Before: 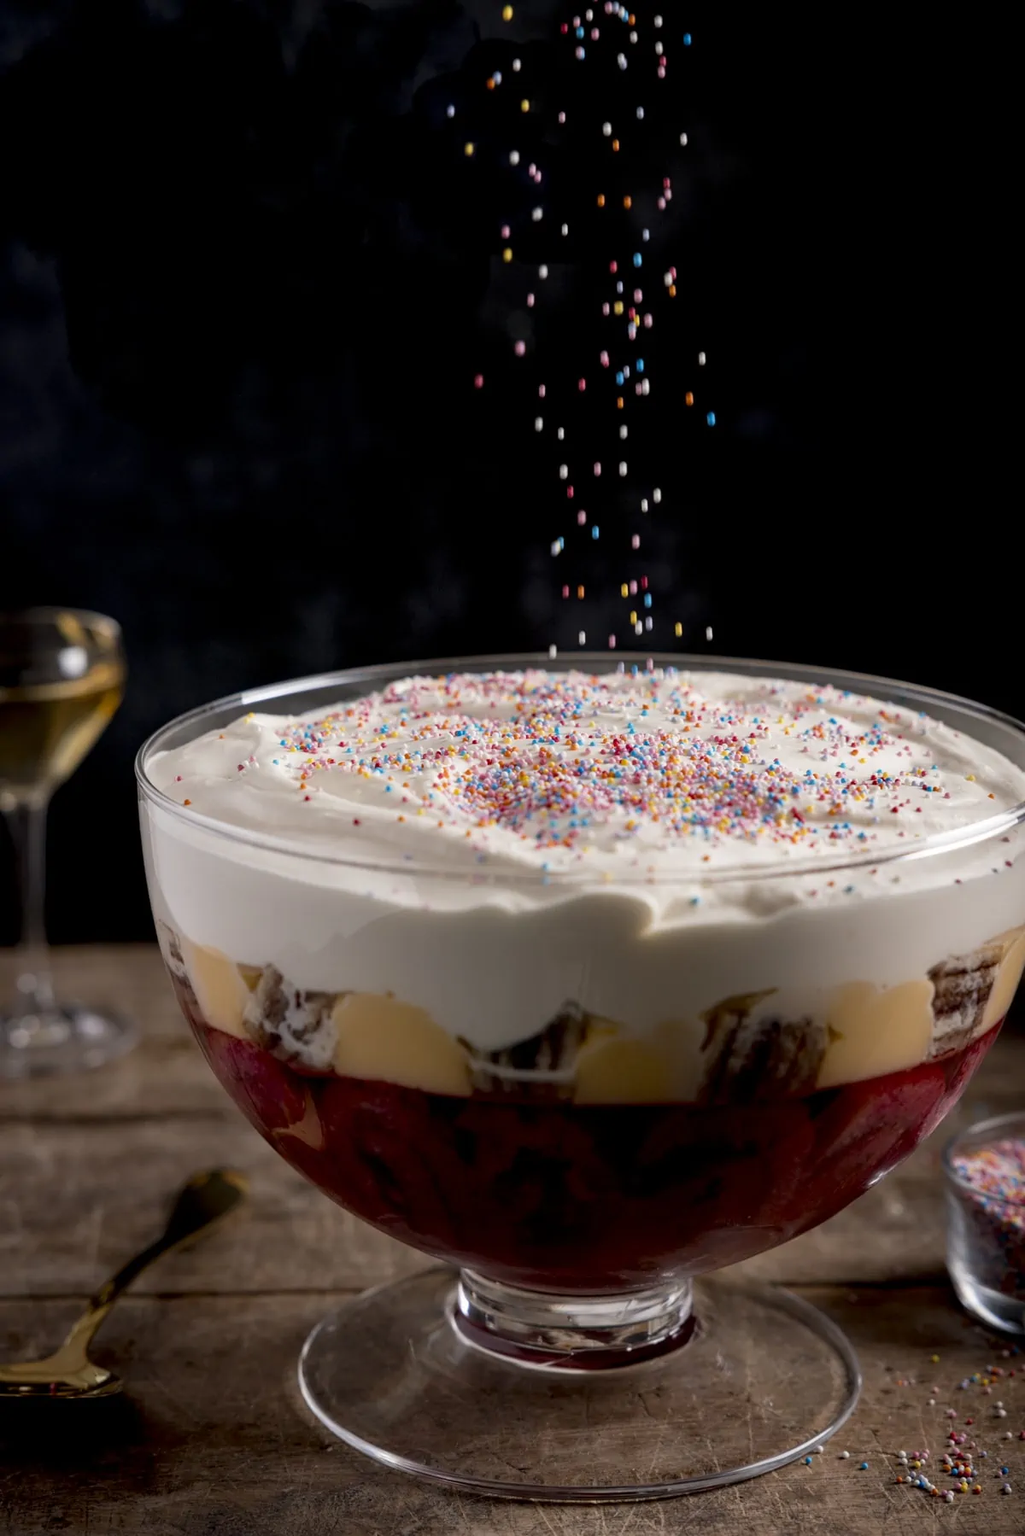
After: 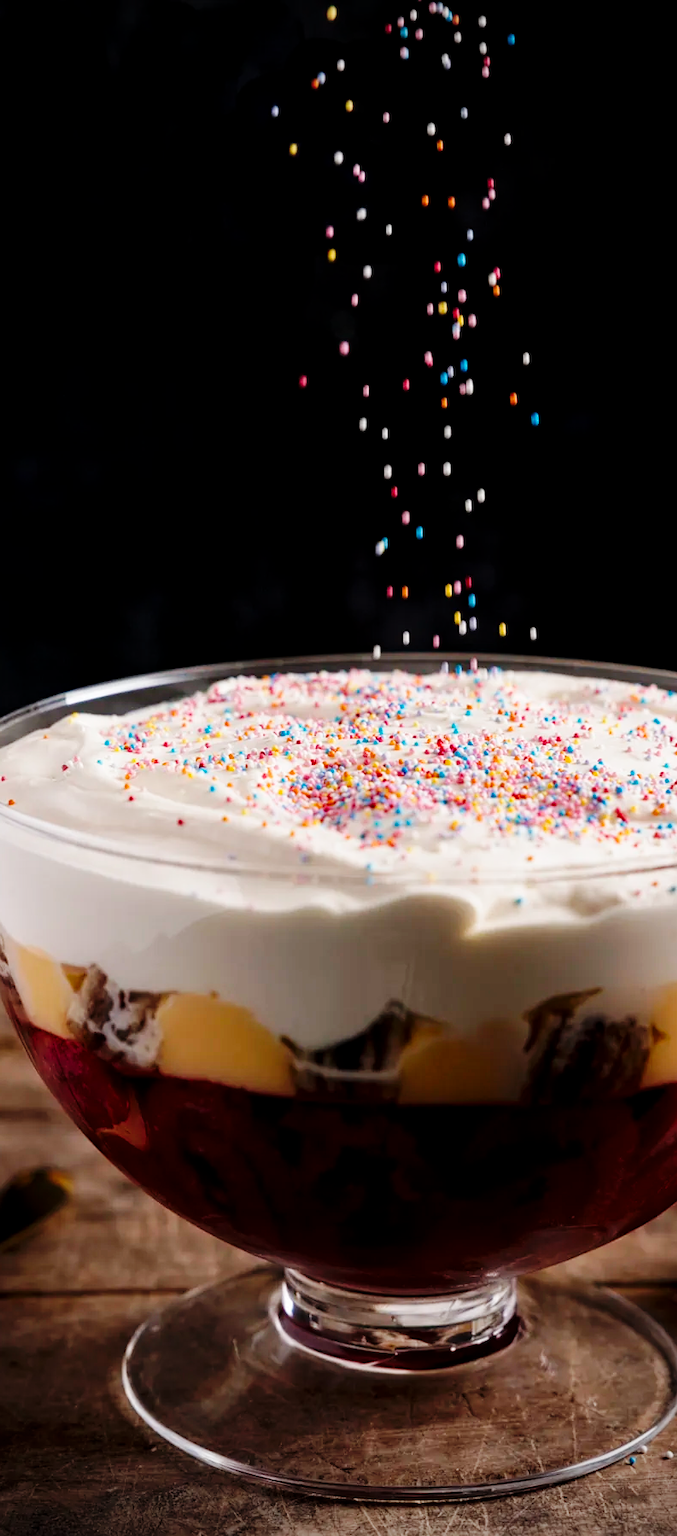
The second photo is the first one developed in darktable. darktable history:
vignetting: center (0, 0.005)
crop: left 17.173%, right 16.641%
tone equalizer: on, module defaults
base curve: curves: ch0 [(0, 0) (0.036, 0.025) (0.121, 0.166) (0.206, 0.329) (0.605, 0.79) (1, 1)], preserve colors none
